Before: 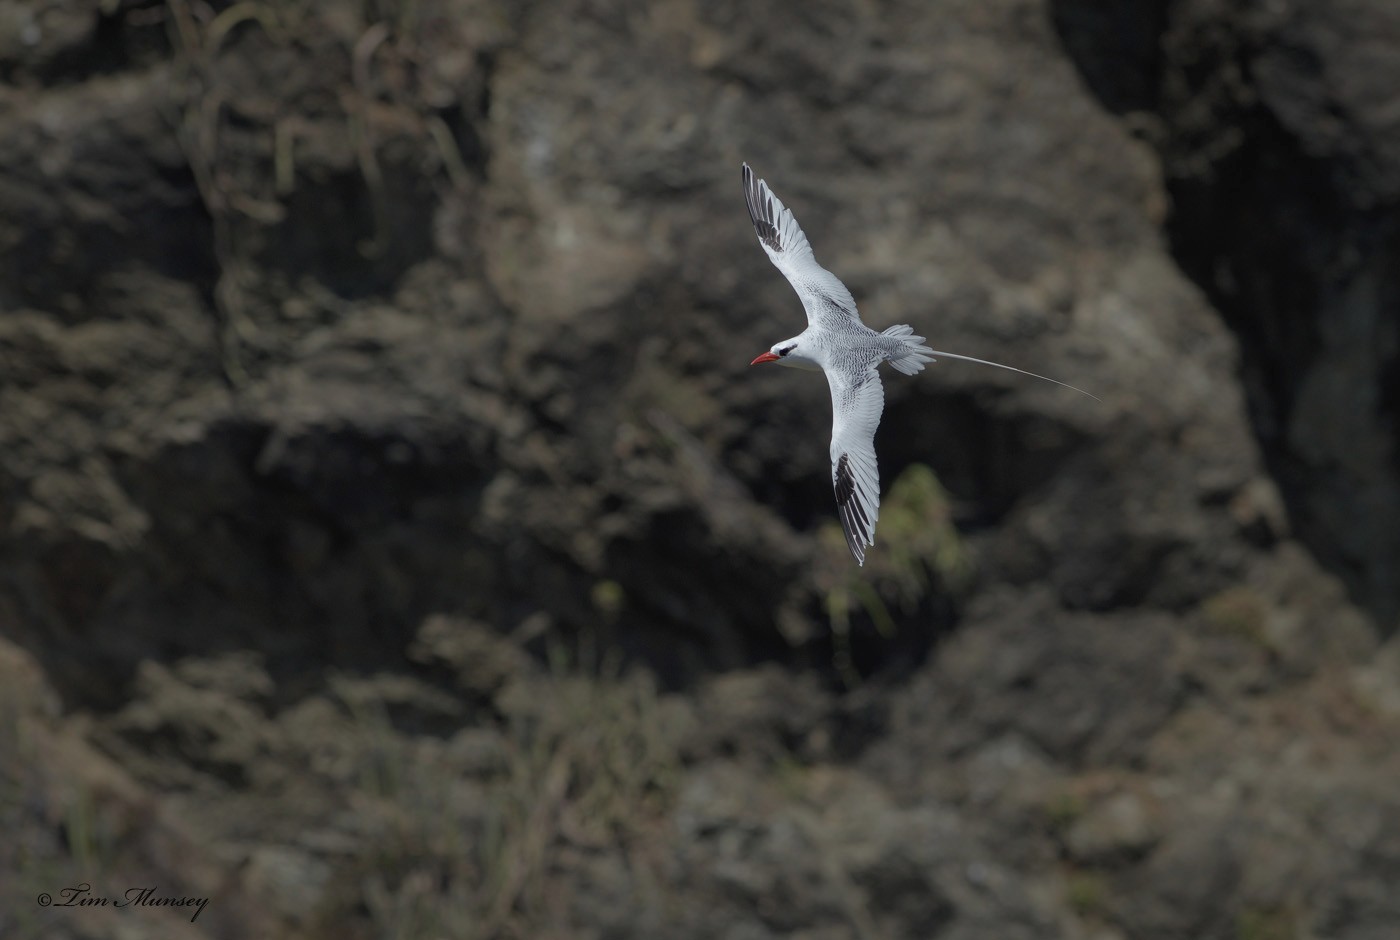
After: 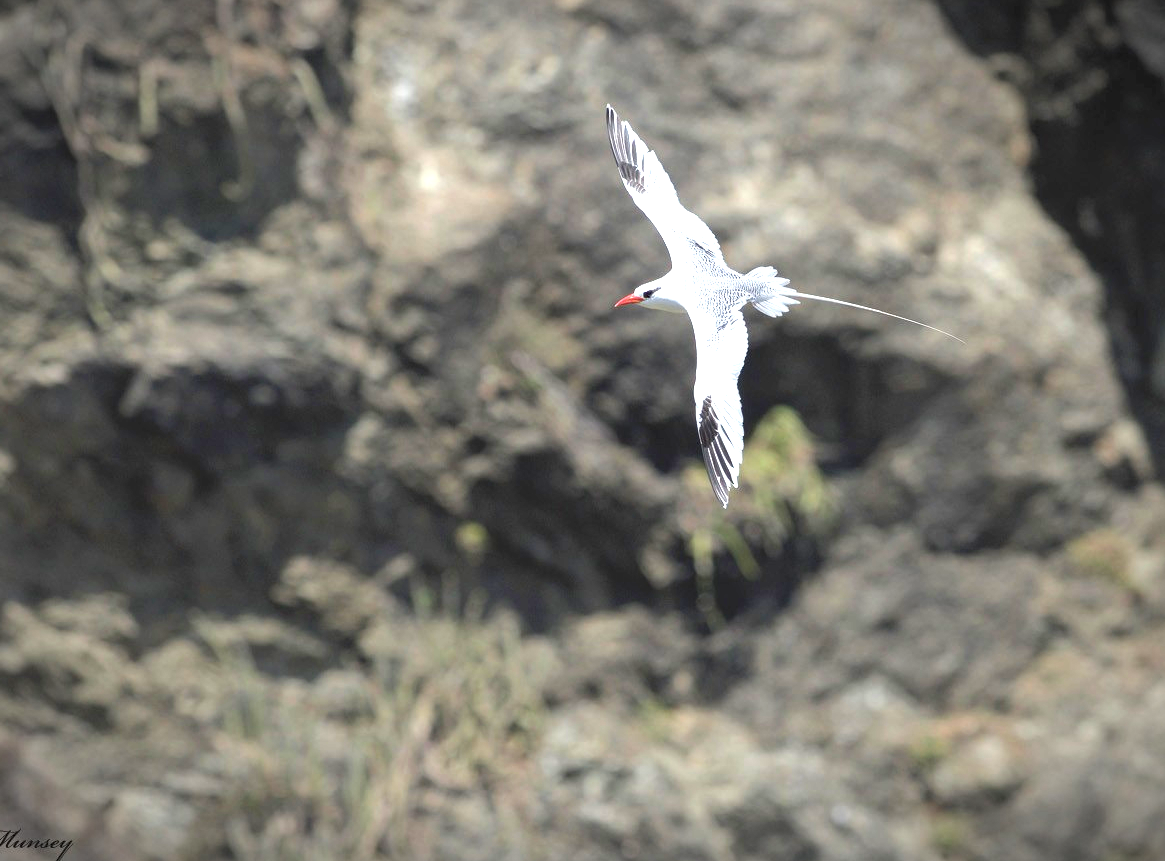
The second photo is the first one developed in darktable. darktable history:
tone equalizer: edges refinement/feathering 500, mask exposure compensation -1.57 EV, preserve details no
vignetting: fall-off start 99.49%, width/height ratio 1.321
exposure: exposure 2.252 EV, compensate highlight preservation false
crop: left 9.778%, top 6.222%, right 6.981%, bottom 2.177%
